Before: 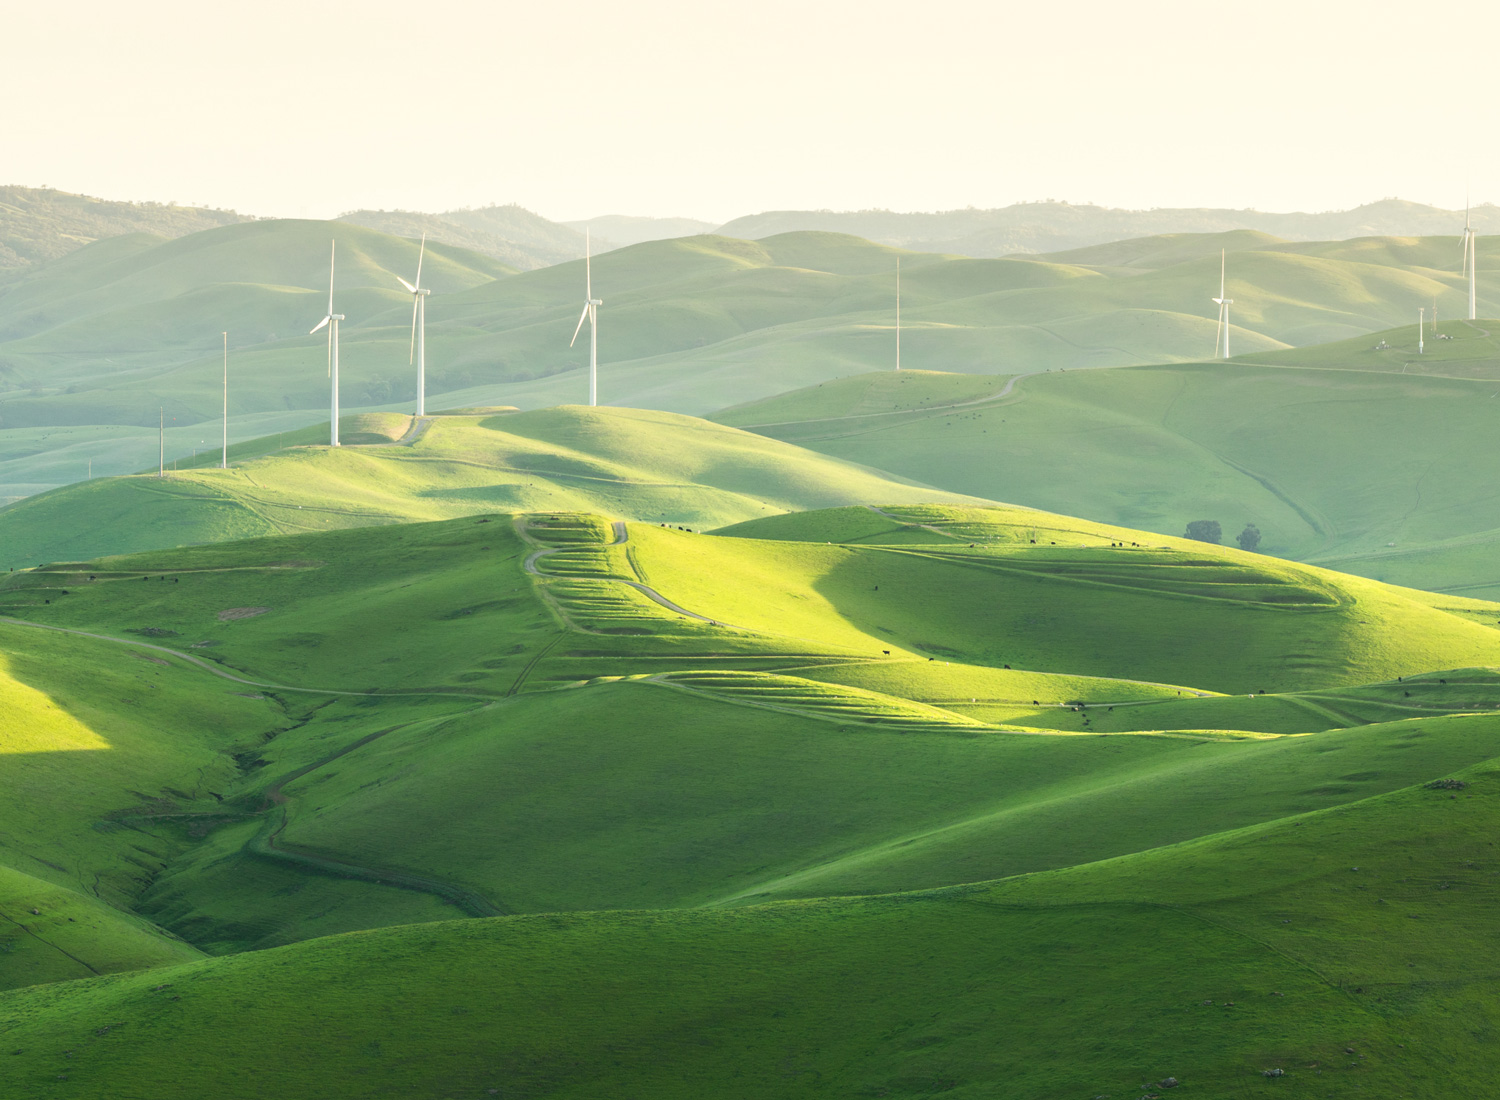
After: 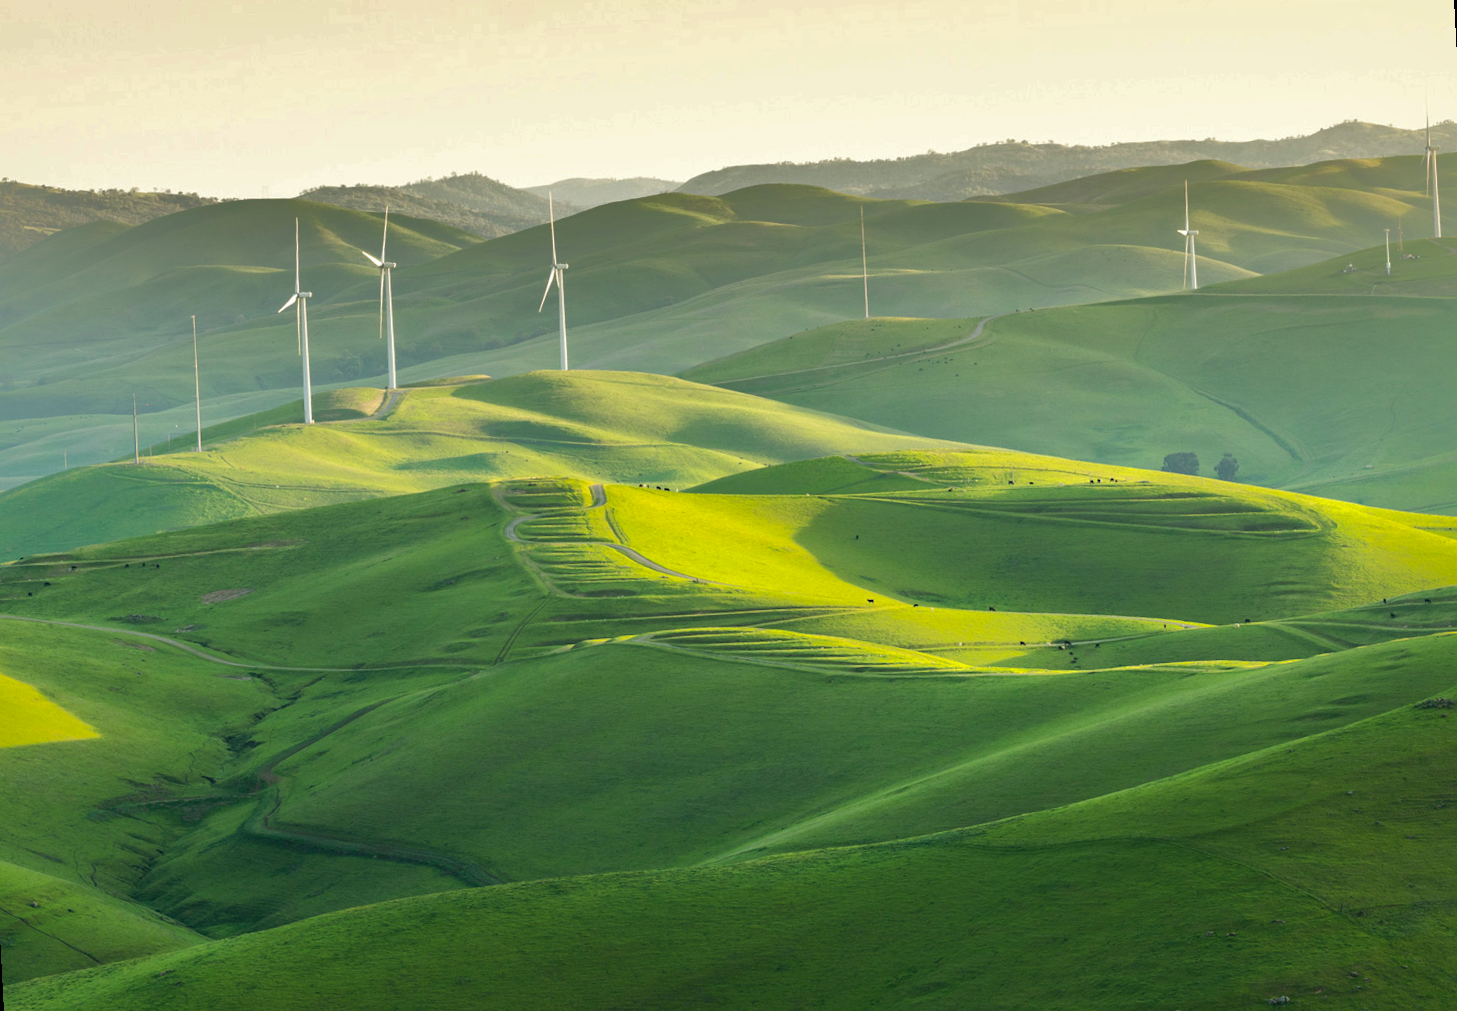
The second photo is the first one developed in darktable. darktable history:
haze removal: compatibility mode true, adaptive false
rotate and perspective: rotation -3°, crop left 0.031, crop right 0.968, crop top 0.07, crop bottom 0.93
shadows and highlights: shadows -19.91, highlights -73.15
